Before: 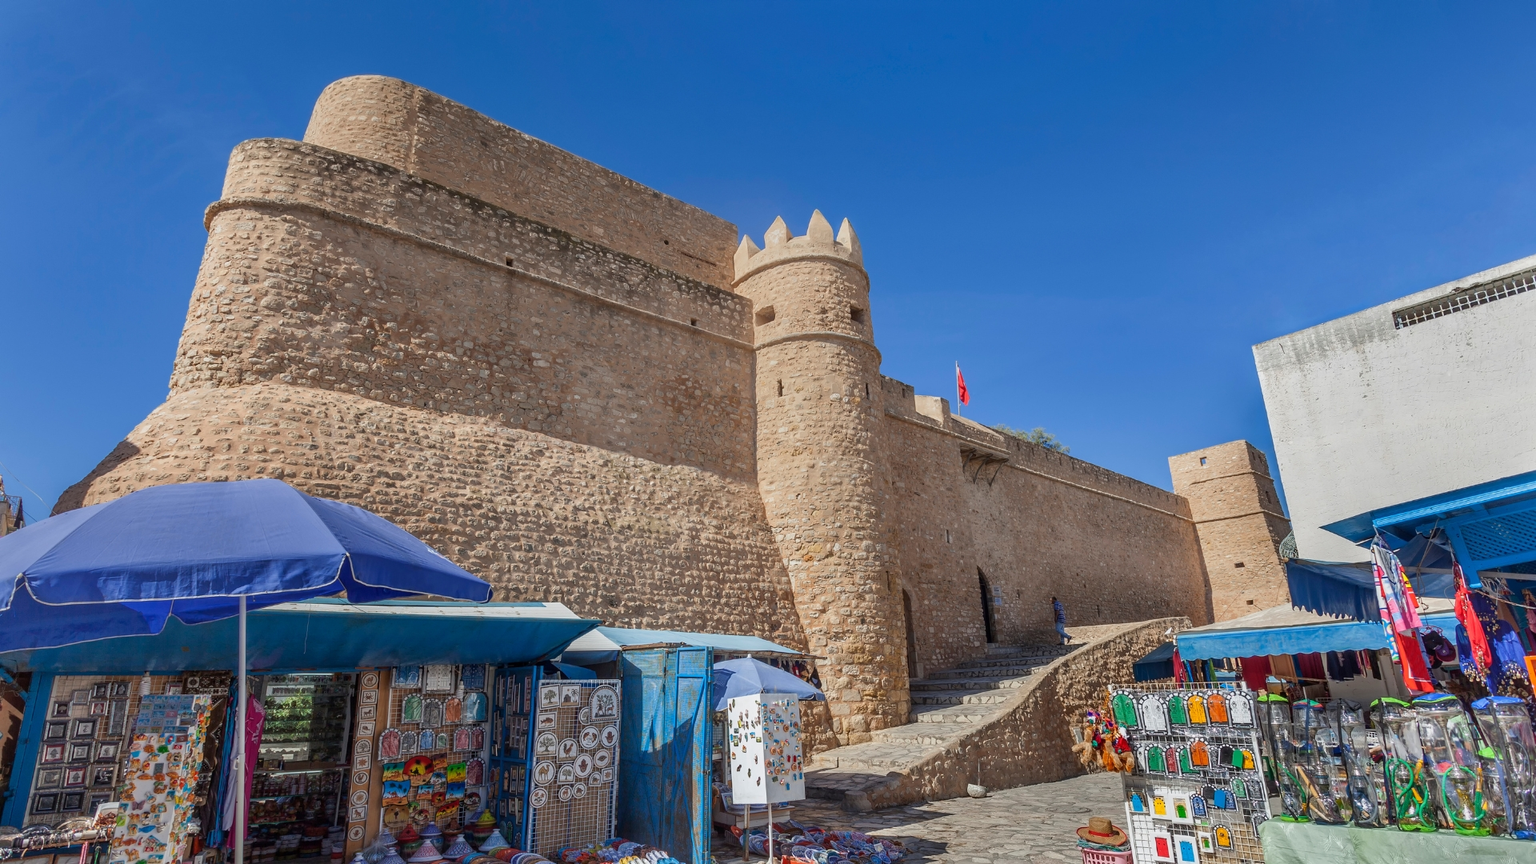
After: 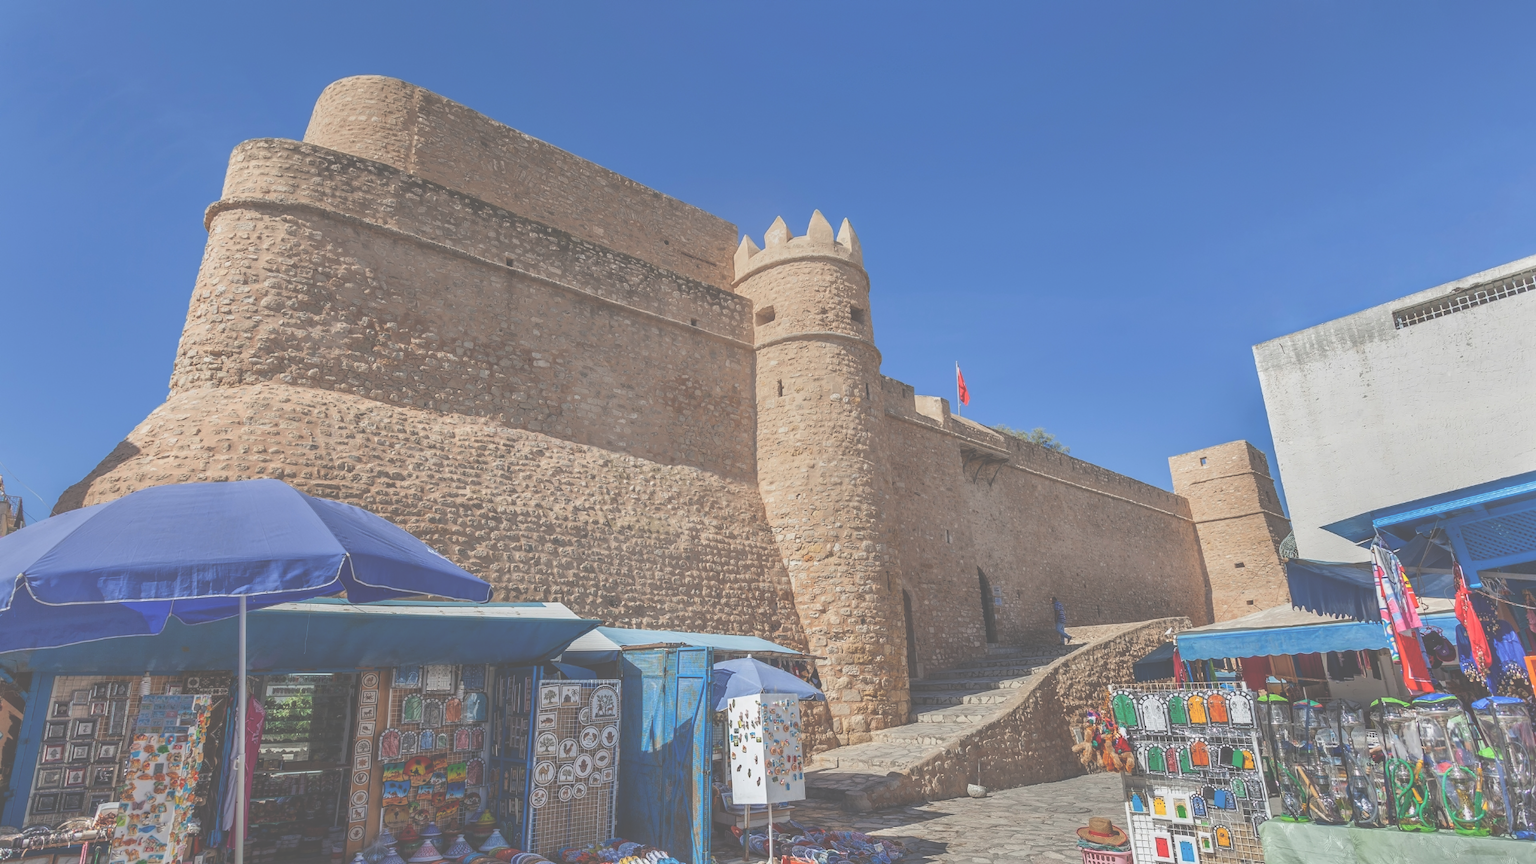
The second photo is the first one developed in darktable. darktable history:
tone equalizer: edges refinement/feathering 500, mask exposure compensation -1.57 EV, preserve details no
exposure: black level correction -0.087, compensate highlight preservation false
